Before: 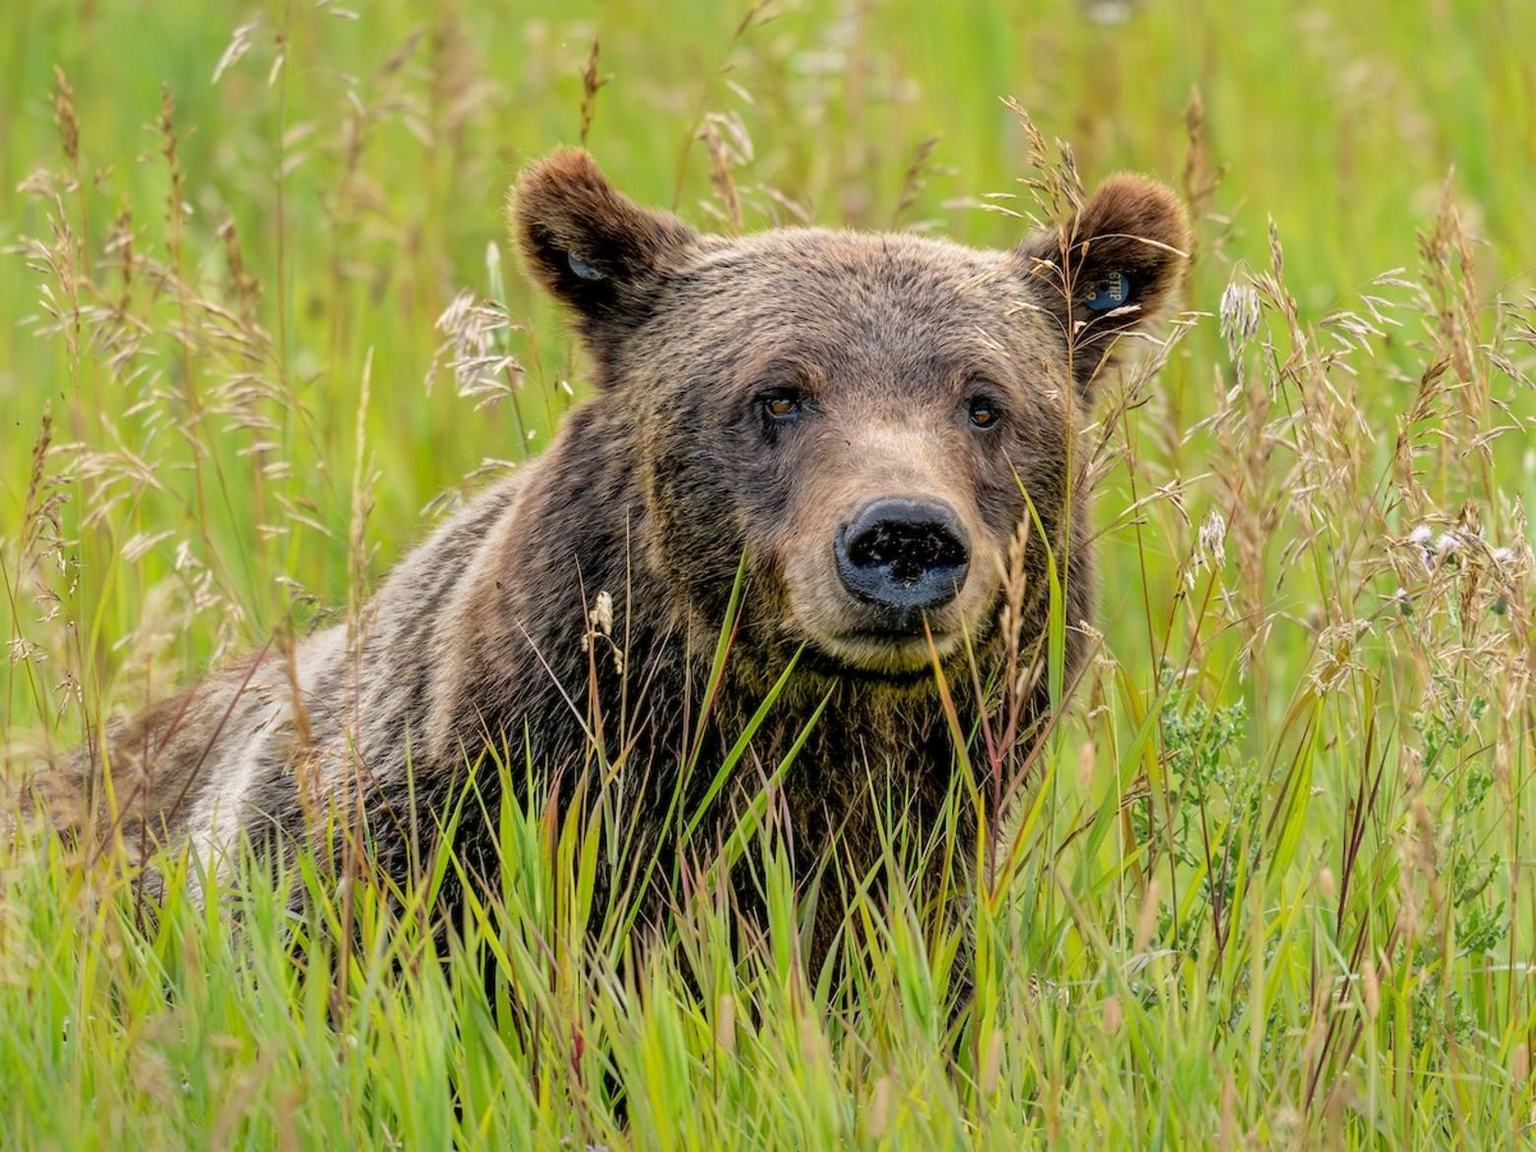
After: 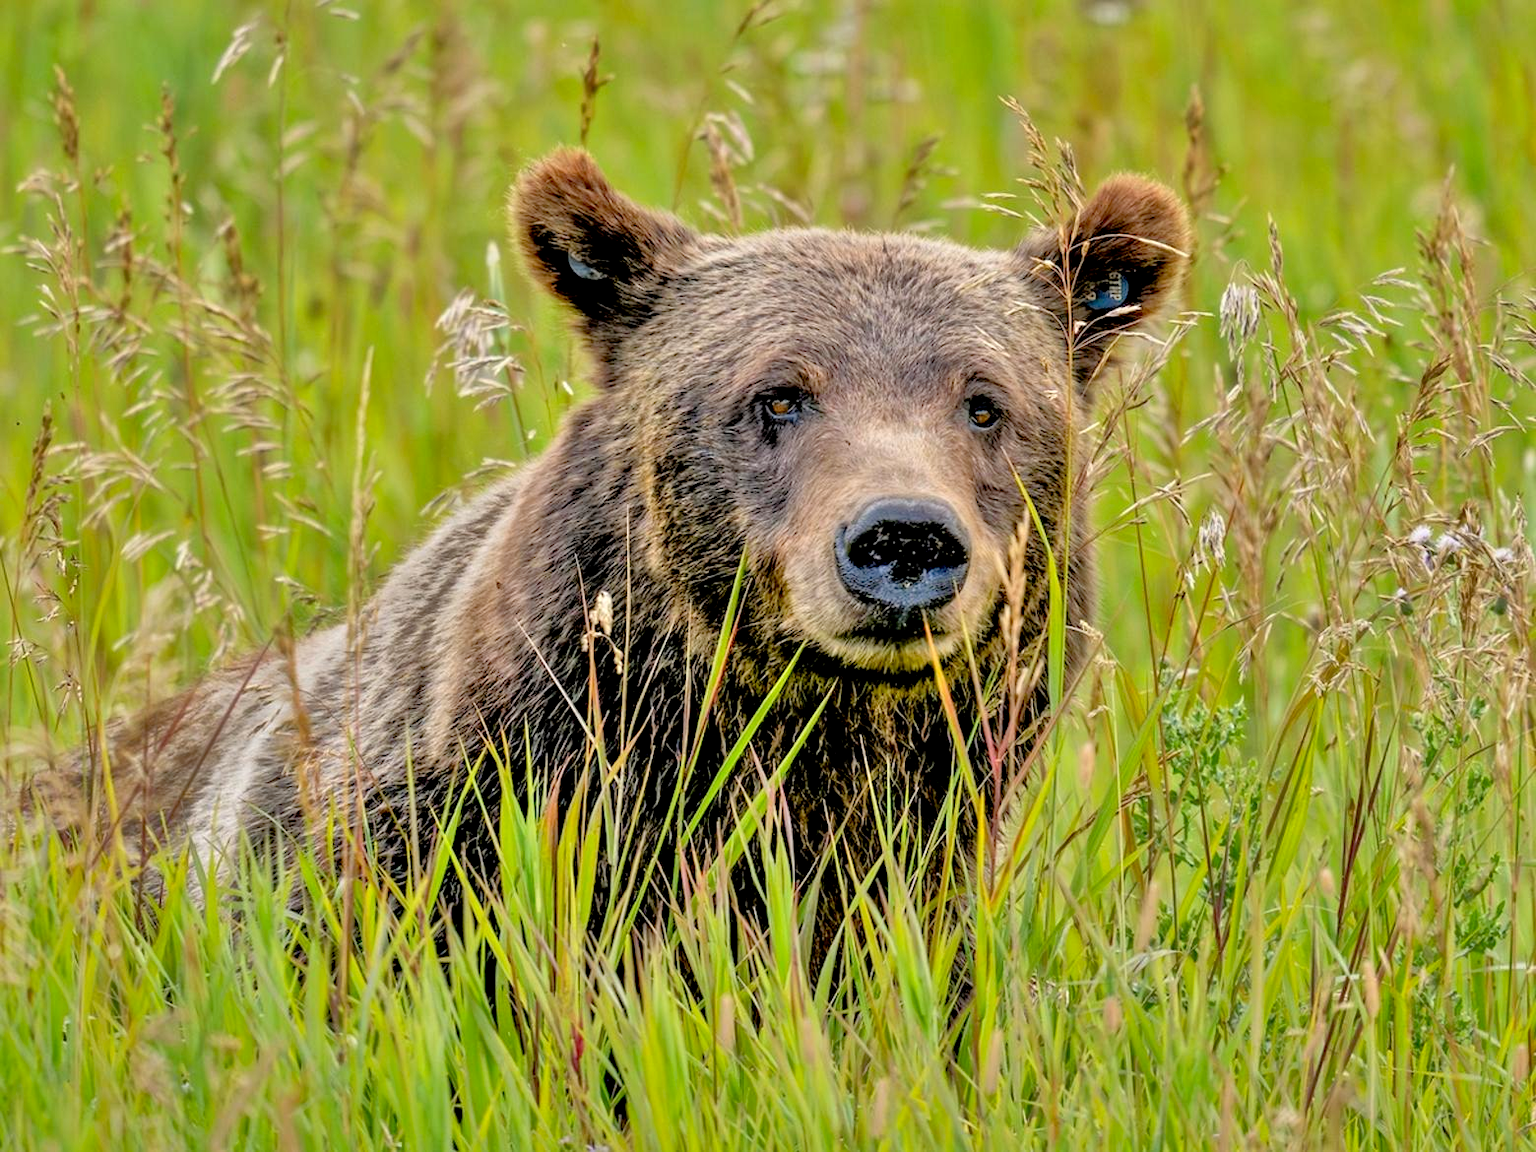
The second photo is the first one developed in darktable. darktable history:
tone equalizer: -7 EV 0.15 EV, -6 EV 0.6 EV, -5 EV 1.15 EV, -4 EV 1.33 EV, -3 EV 1.15 EV, -2 EV 0.6 EV, -1 EV 0.15 EV, mask exposure compensation -0.5 EV
exposure: black level correction 0.009, exposure -0.159 EV, compensate highlight preservation false
shadows and highlights: shadows 43.71, white point adjustment -1.46, soften with gaussian
